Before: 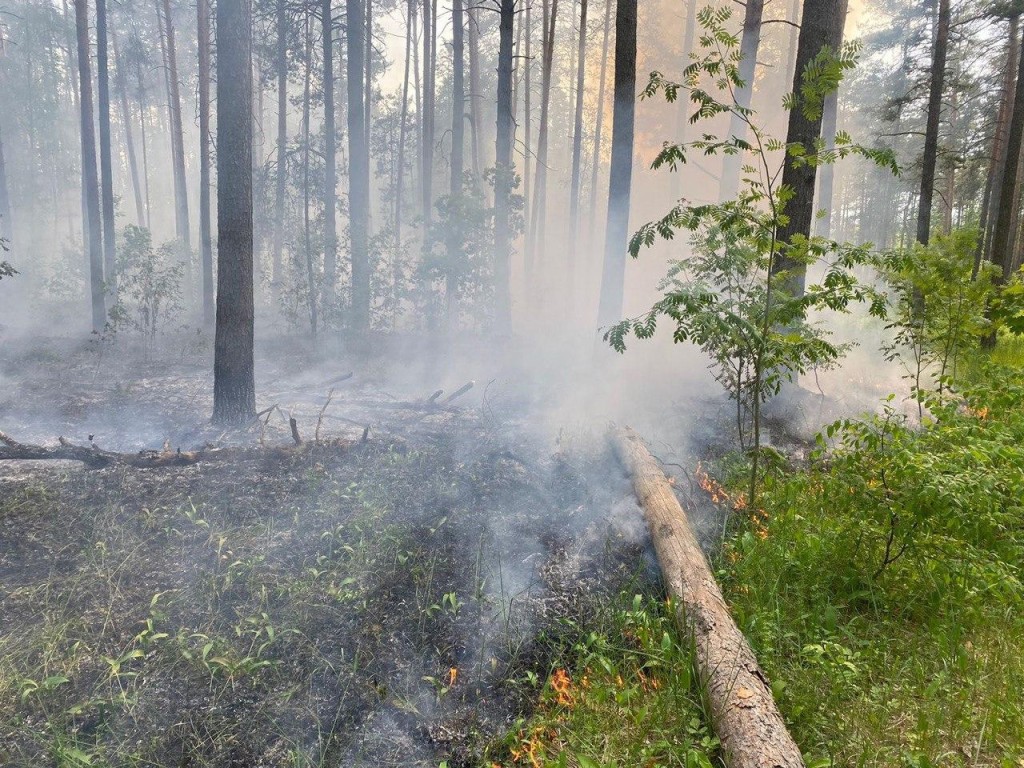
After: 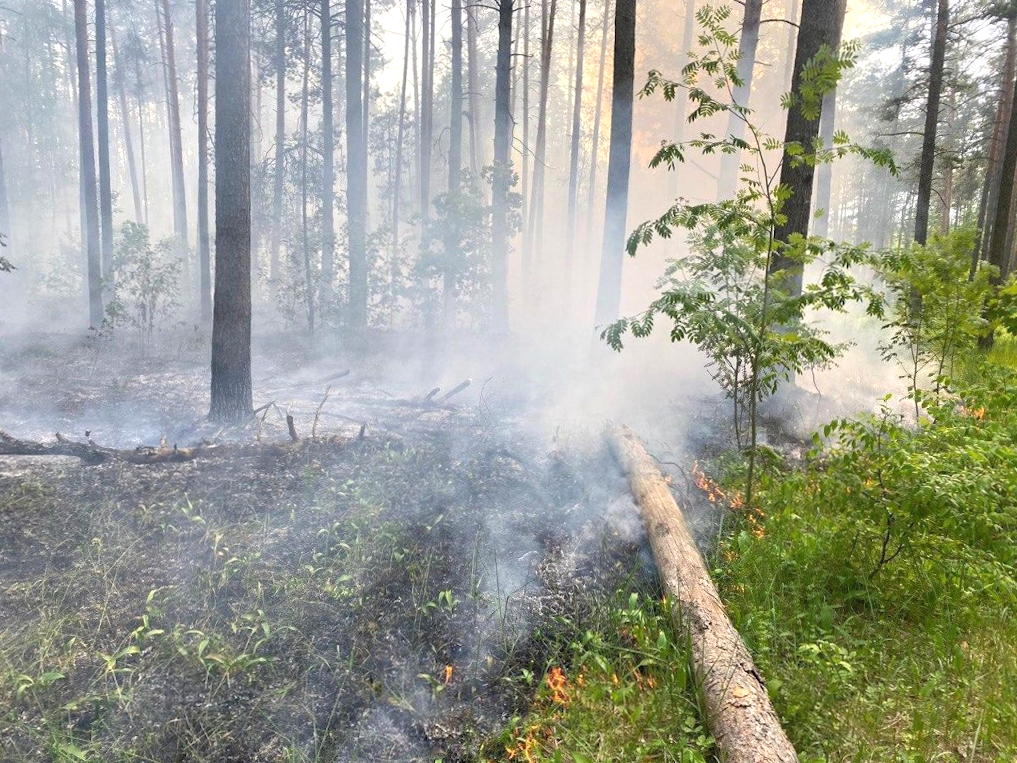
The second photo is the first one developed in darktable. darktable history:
tone equalizer: -8 EV -0.384 EV, -7 EV -0.429 EV, -6 EV -0.338 EV, -5 EV -0.261 EV, -3 EV 0.19 EV, -2 EV 0.359 EV, -1 EV 0.407 EV, +0 EV 0.404 EV, smoothing diameter 24.78%, edges refinement/feathering 11.19, preserve details guided filter
crop and rotate: angle -0.271°
